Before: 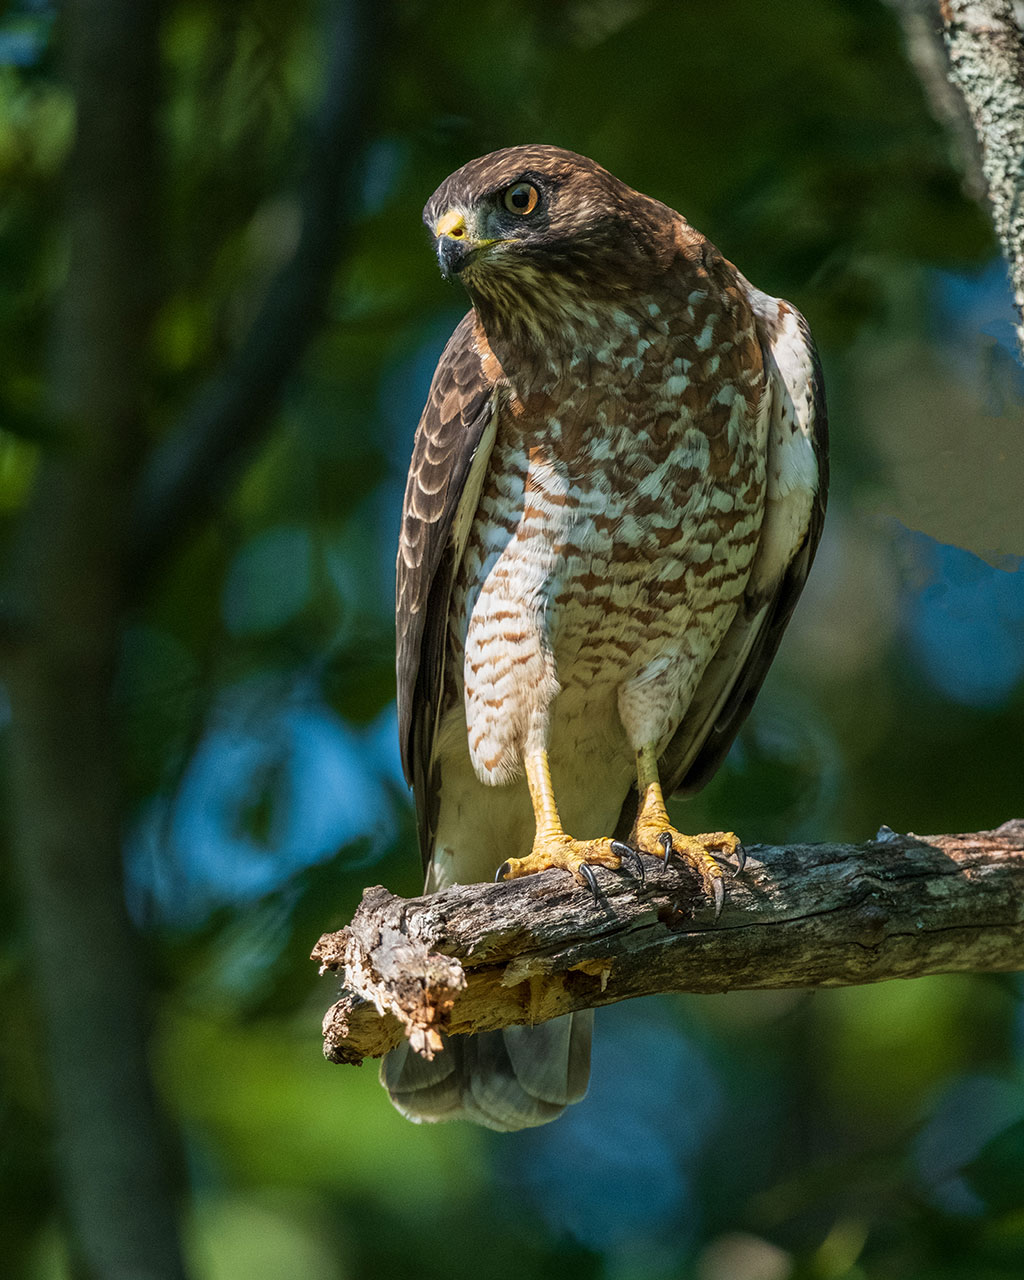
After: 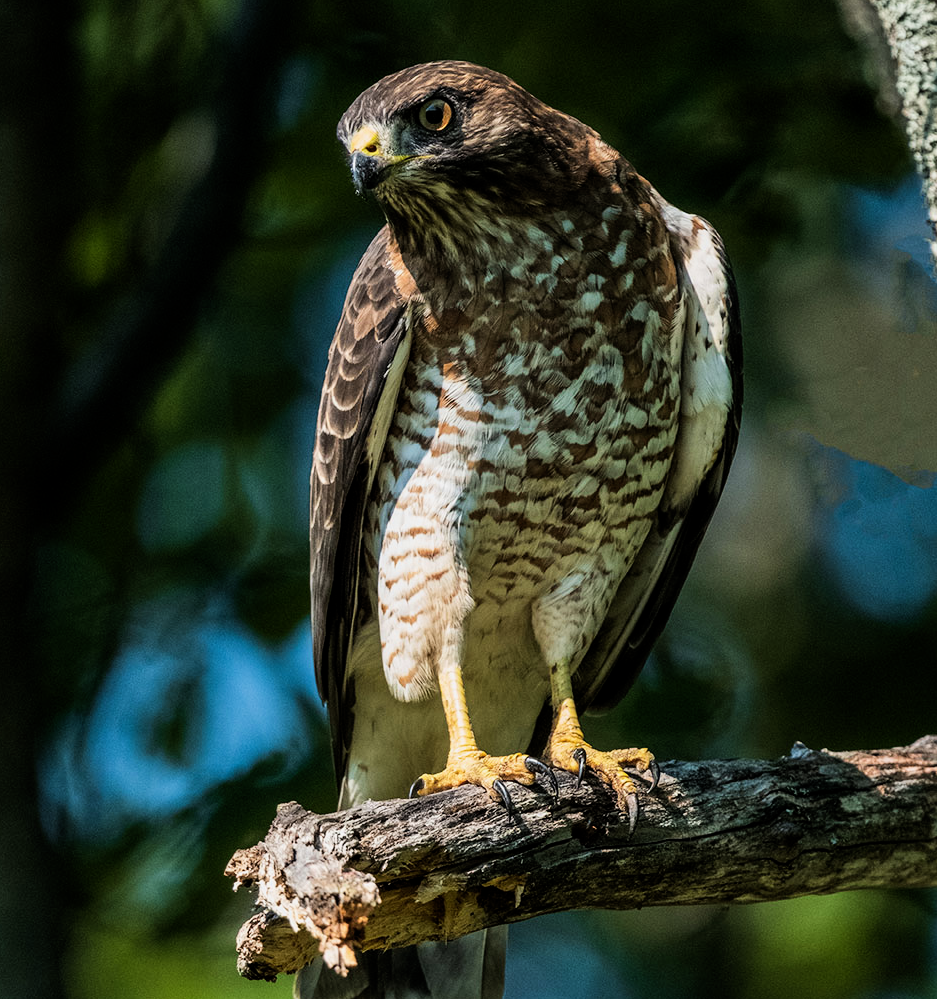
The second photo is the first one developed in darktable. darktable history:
crop: left 8.49%, top 6.619%, bottom 15.317%
tone equalizer: -8 EV -0.398 EV, -7 EV -0.403 EV, -6 EV -0.369 EV, -5 EV -0.226 EV, -3 EV 0.234 EV, -2 EV 0.319 EV, -1 EV 0.378 EV, +0 EV 0.393 EV, edges refinement/feathering 500, mask exposure compensation -1.57 EV, preserve details no
exposure: black level correction 0, exposure 0 EV, compensate highlight preservation false
filmic rgb: middle gray luminance 9.06%, black relative exposure -10.57 EV, white relative exposure 3.43 EV, threshold 5.96 EV, target black luminance 0%, hardness 6, latitude 59.68%, contrast 1.086, highlights saturation mix 4.89%, shadows ↔ highlights balance 29.09%, enable highlight reconstruction true
